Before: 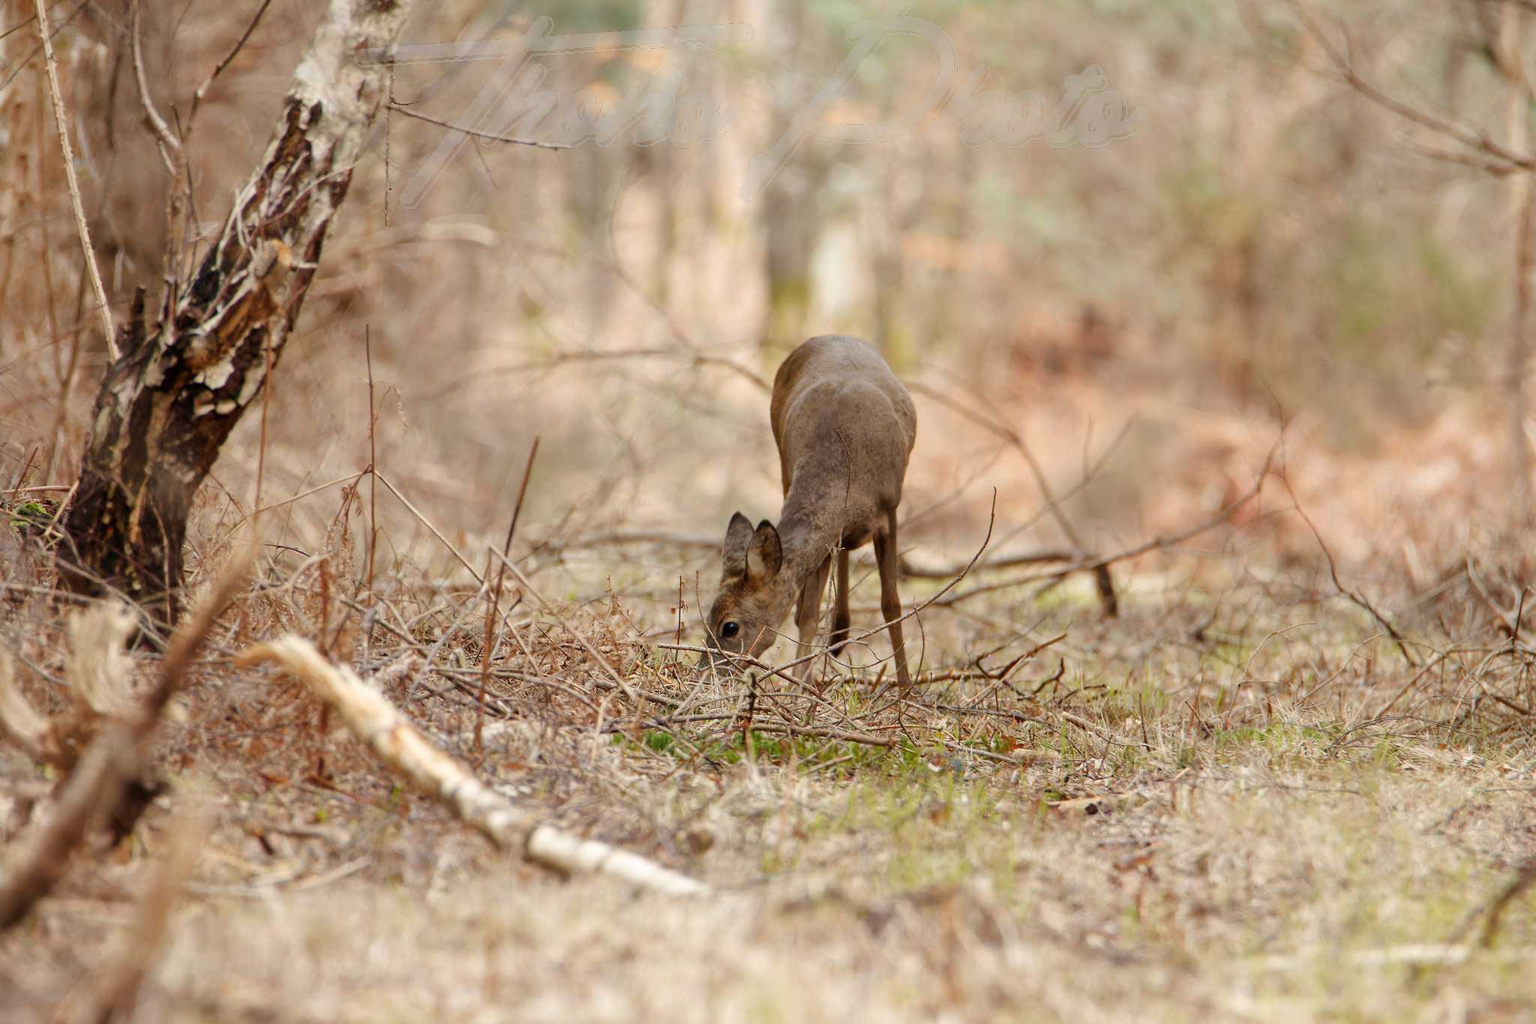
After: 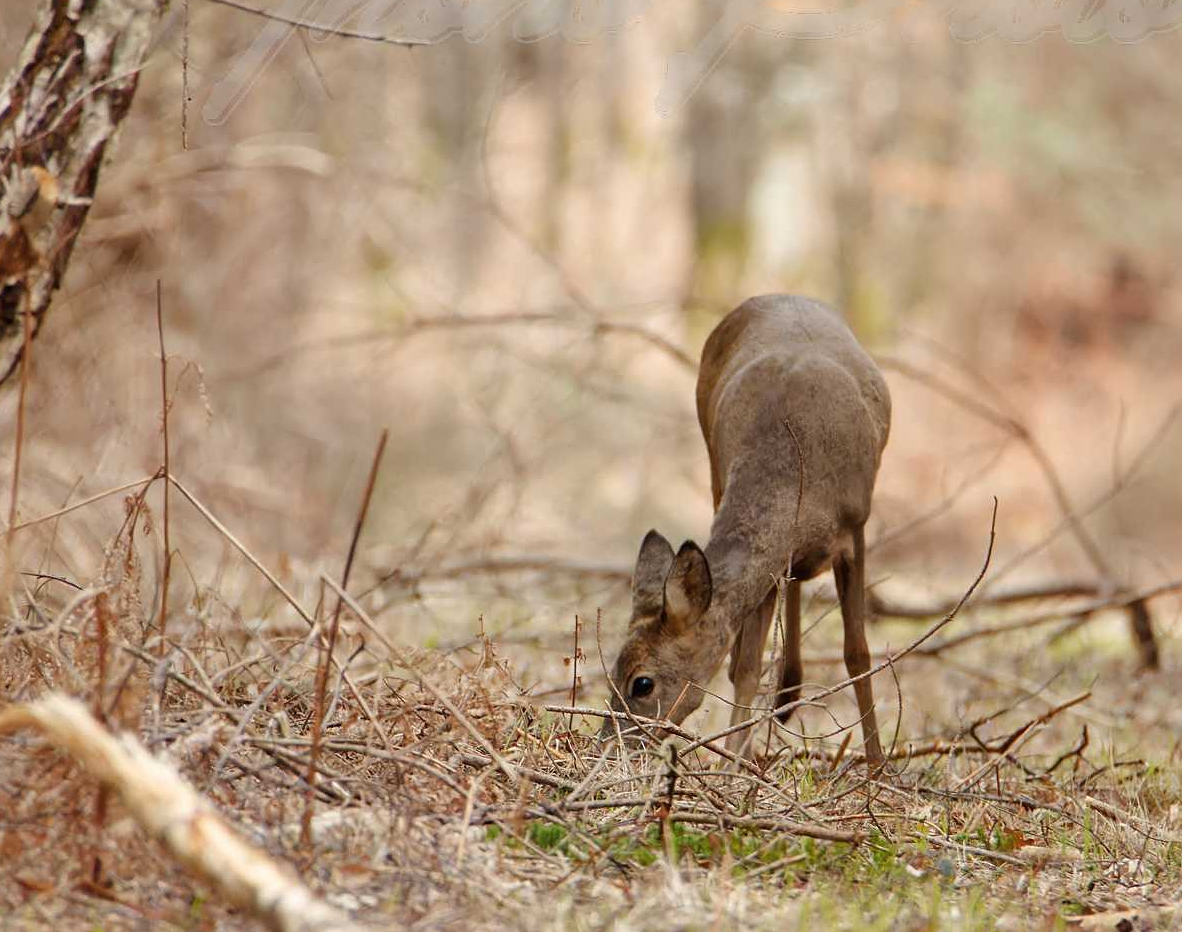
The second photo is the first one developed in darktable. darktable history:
sharpen: amount 0.2
crop: left 16.202%, top 11.208%, right 26.045%, bottom 20.557%
